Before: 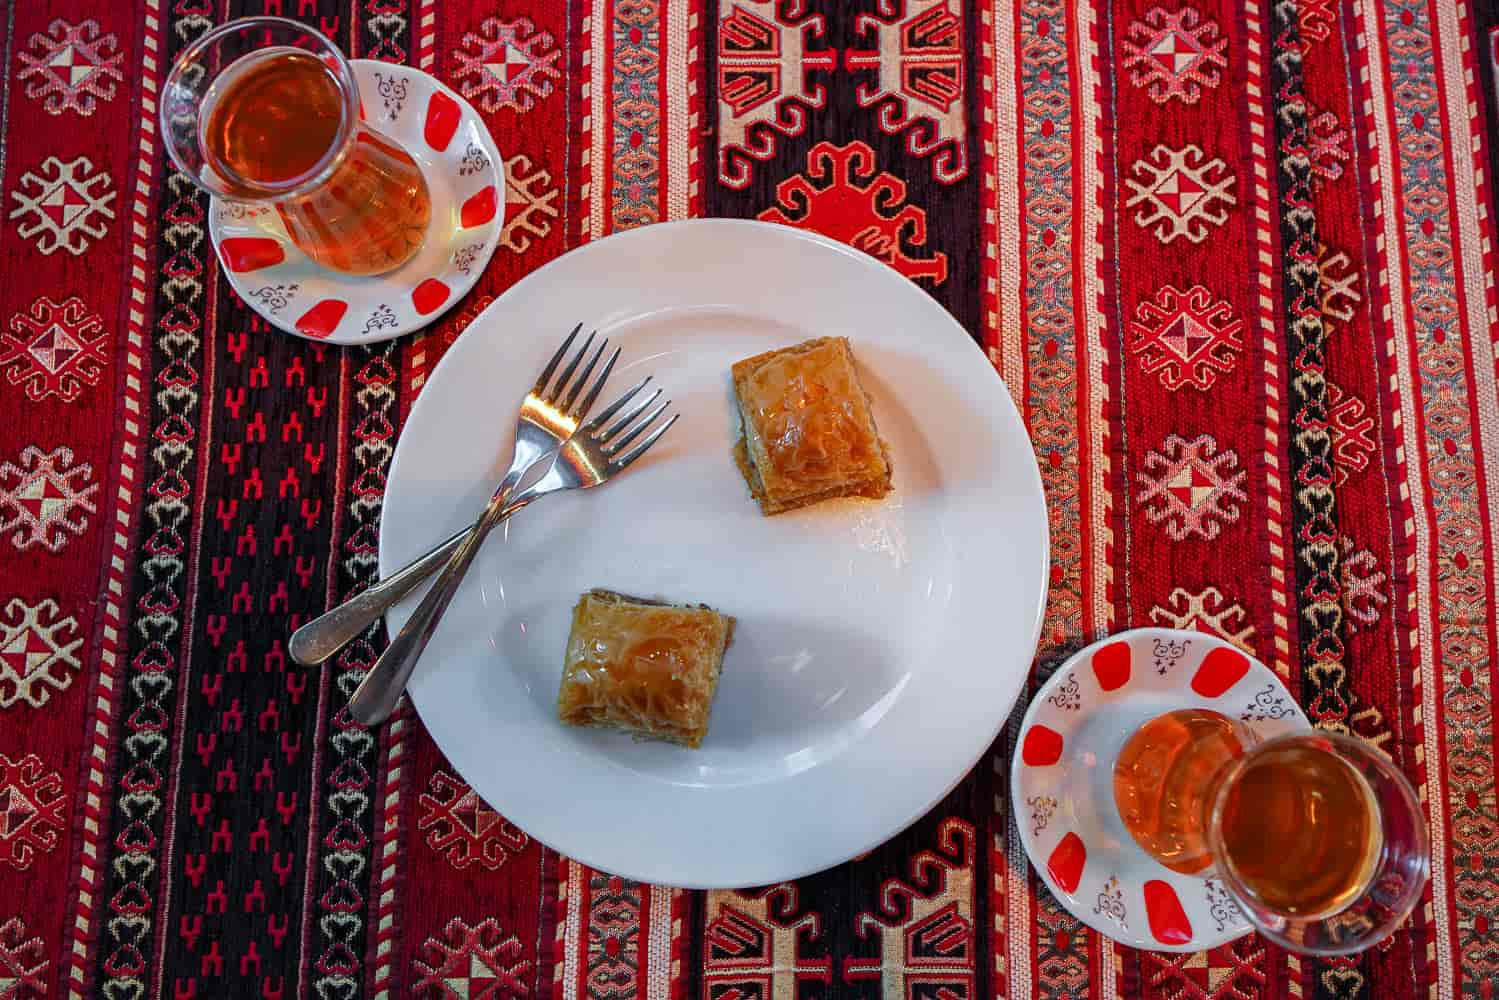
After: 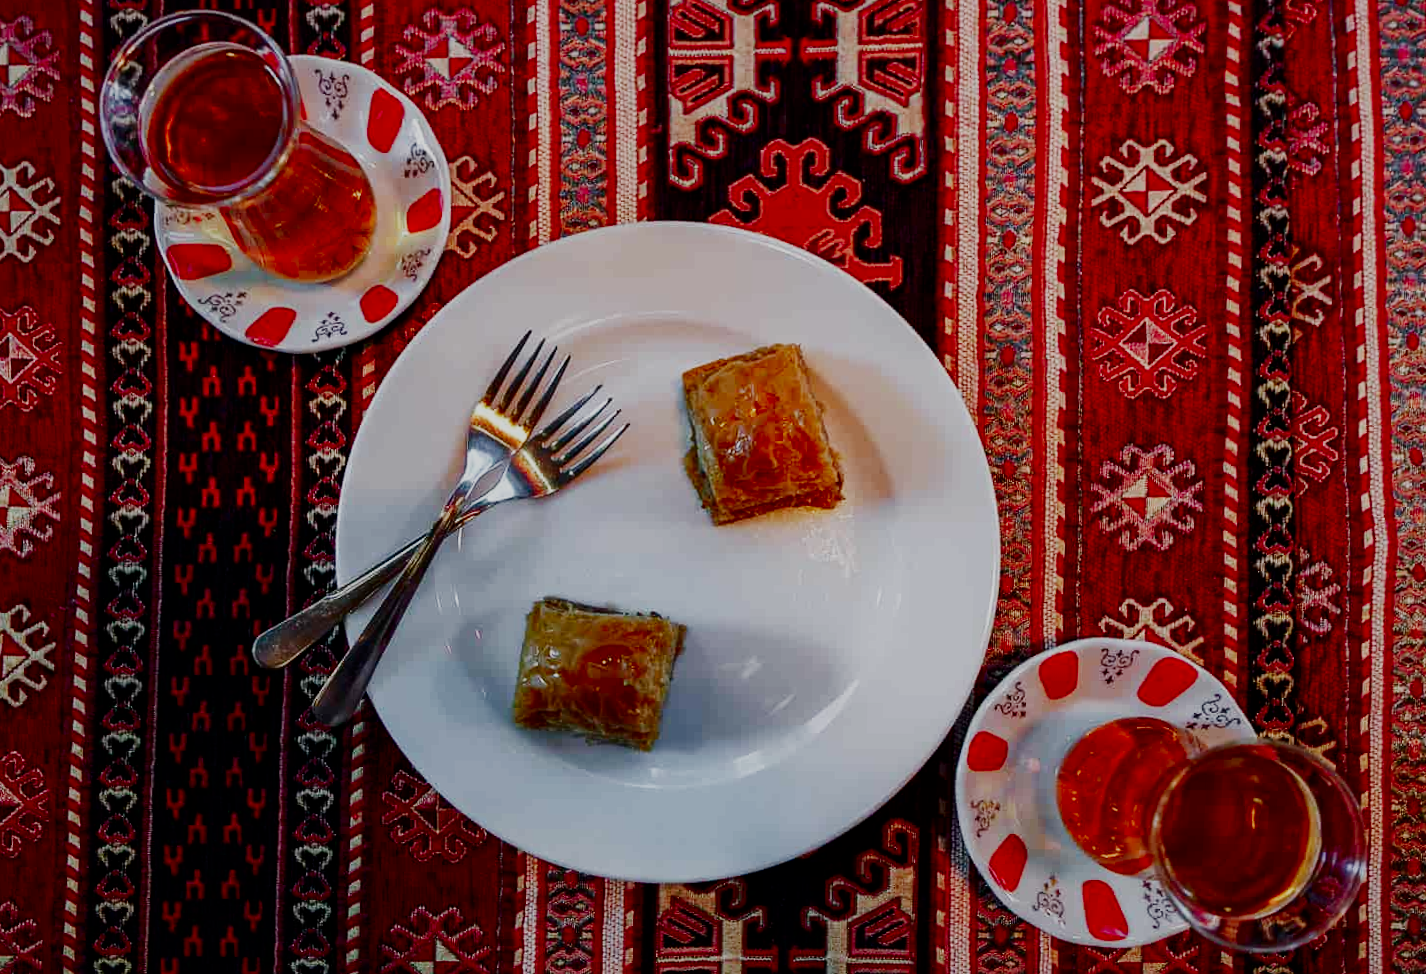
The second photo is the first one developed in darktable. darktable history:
contrast brightness saturation: brightness -0.2, saturation 0.08
rotate and perspective: rotation 0.074°, lens shift (vertical) 0.096, lens shift (horizontal) -0.041, crop left 0.043, crop right 0.952, crop top 0.024, crop bottom 0.979
sigmoid: contrast 1.6, skew -0.2, preserve hue 0%, red attenuation 0.1, red rotation 0.035, green attenuation 0.1, green rotation -0.017, blue attenuation 0.15, blue rotation -0.052, base primaries Rec2020
